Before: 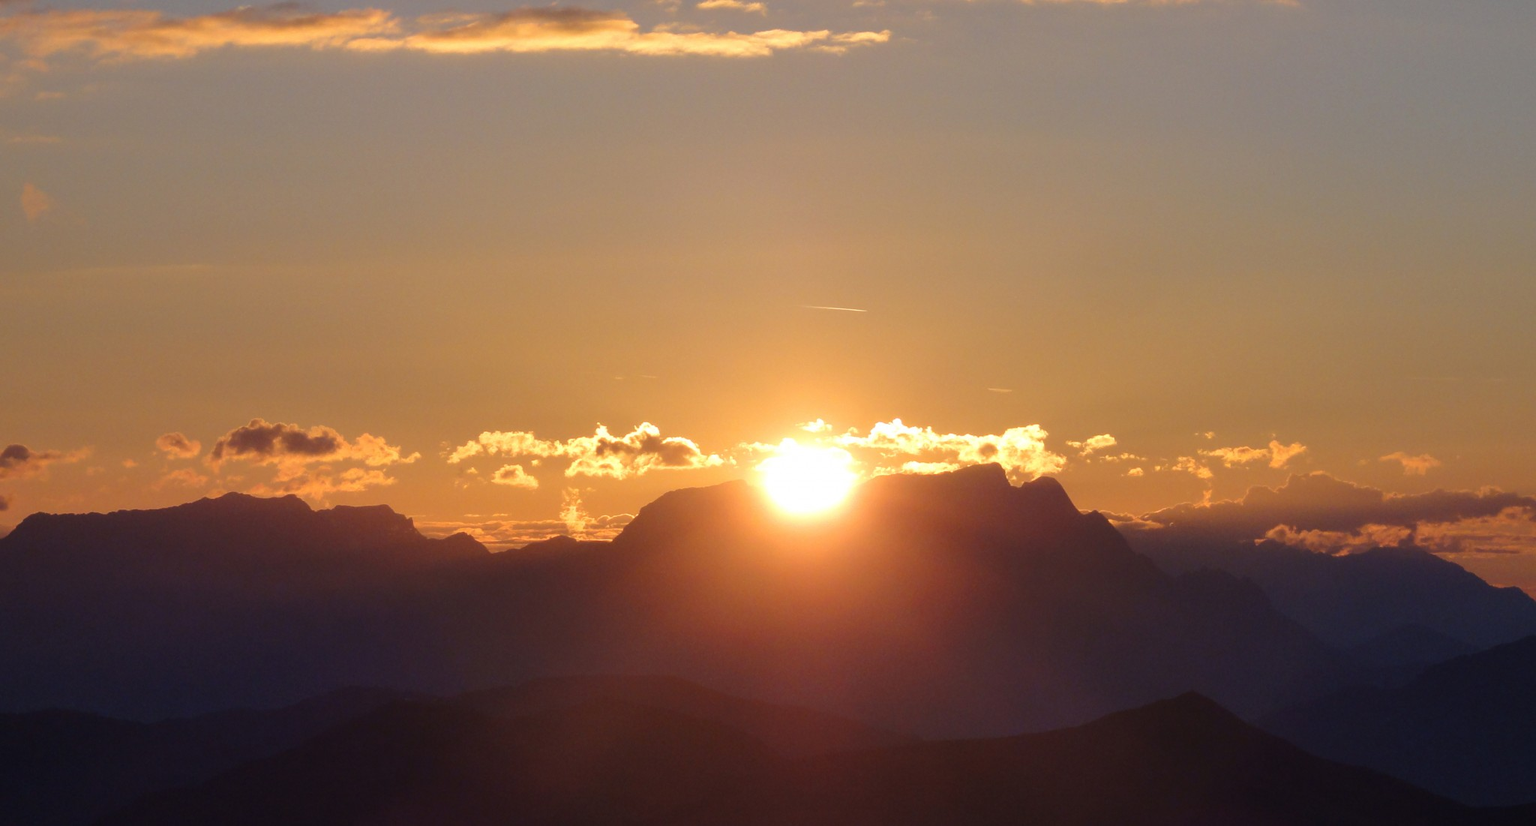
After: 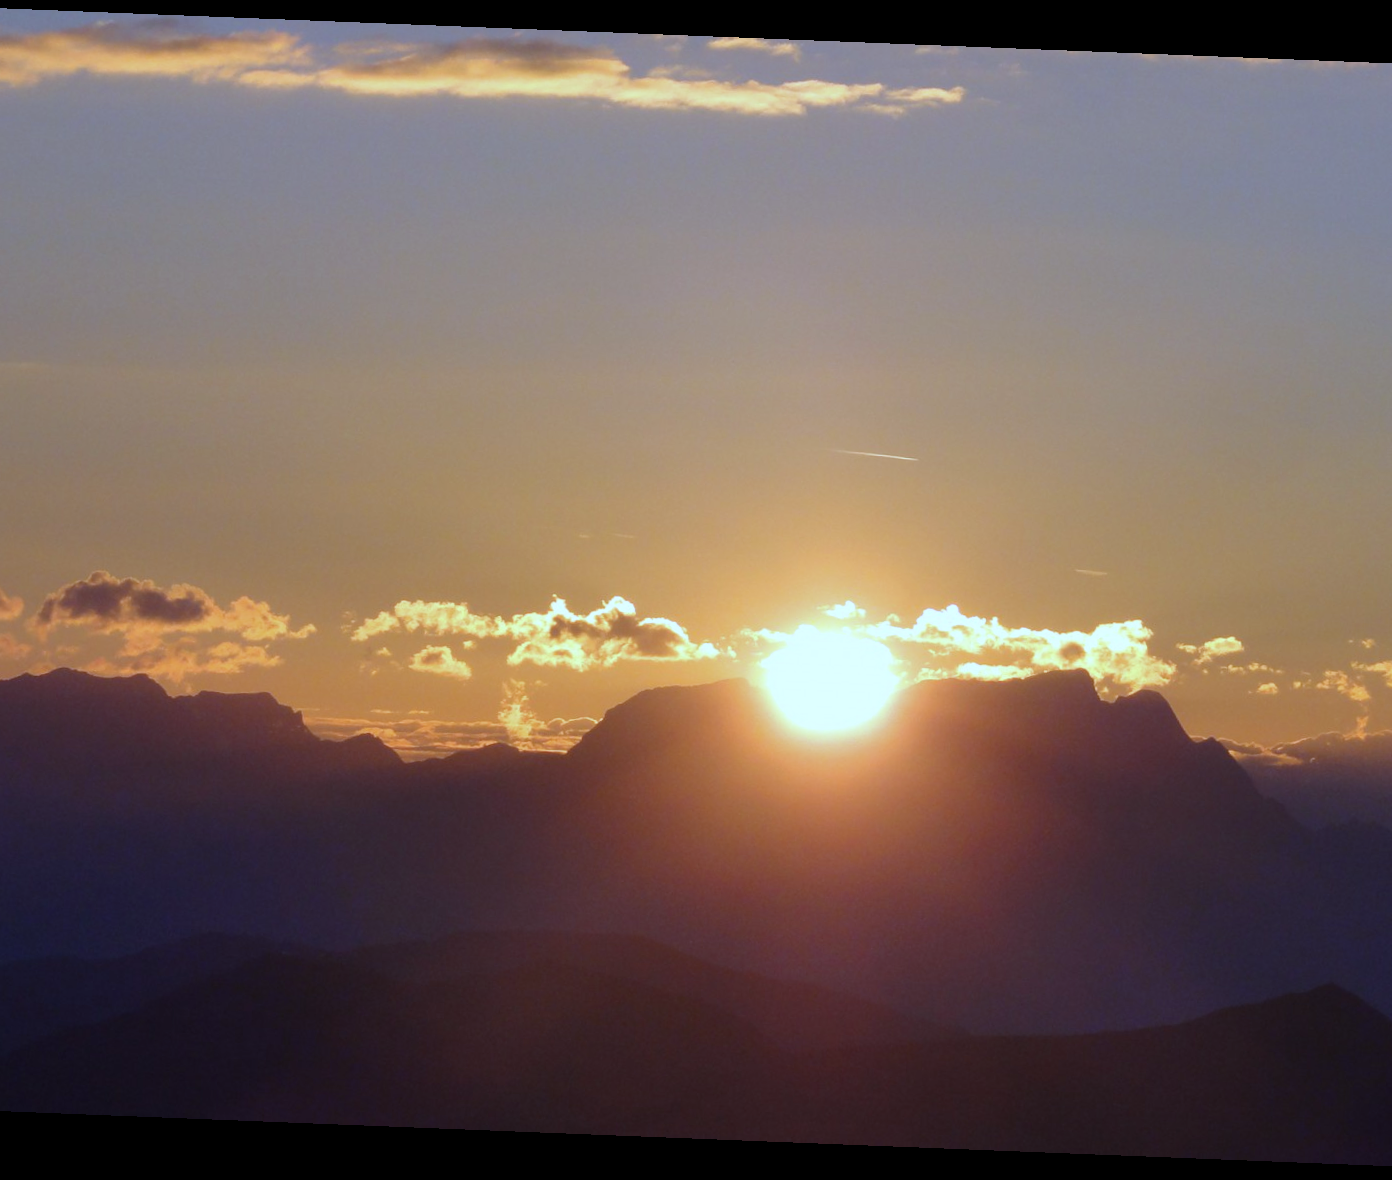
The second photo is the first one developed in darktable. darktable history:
crop and rotate: left 12.673%, right 20.66%
white balance: red 0.871, blue 1.249
rotate and perspective: rotation 2.27°, automatic cropping off
